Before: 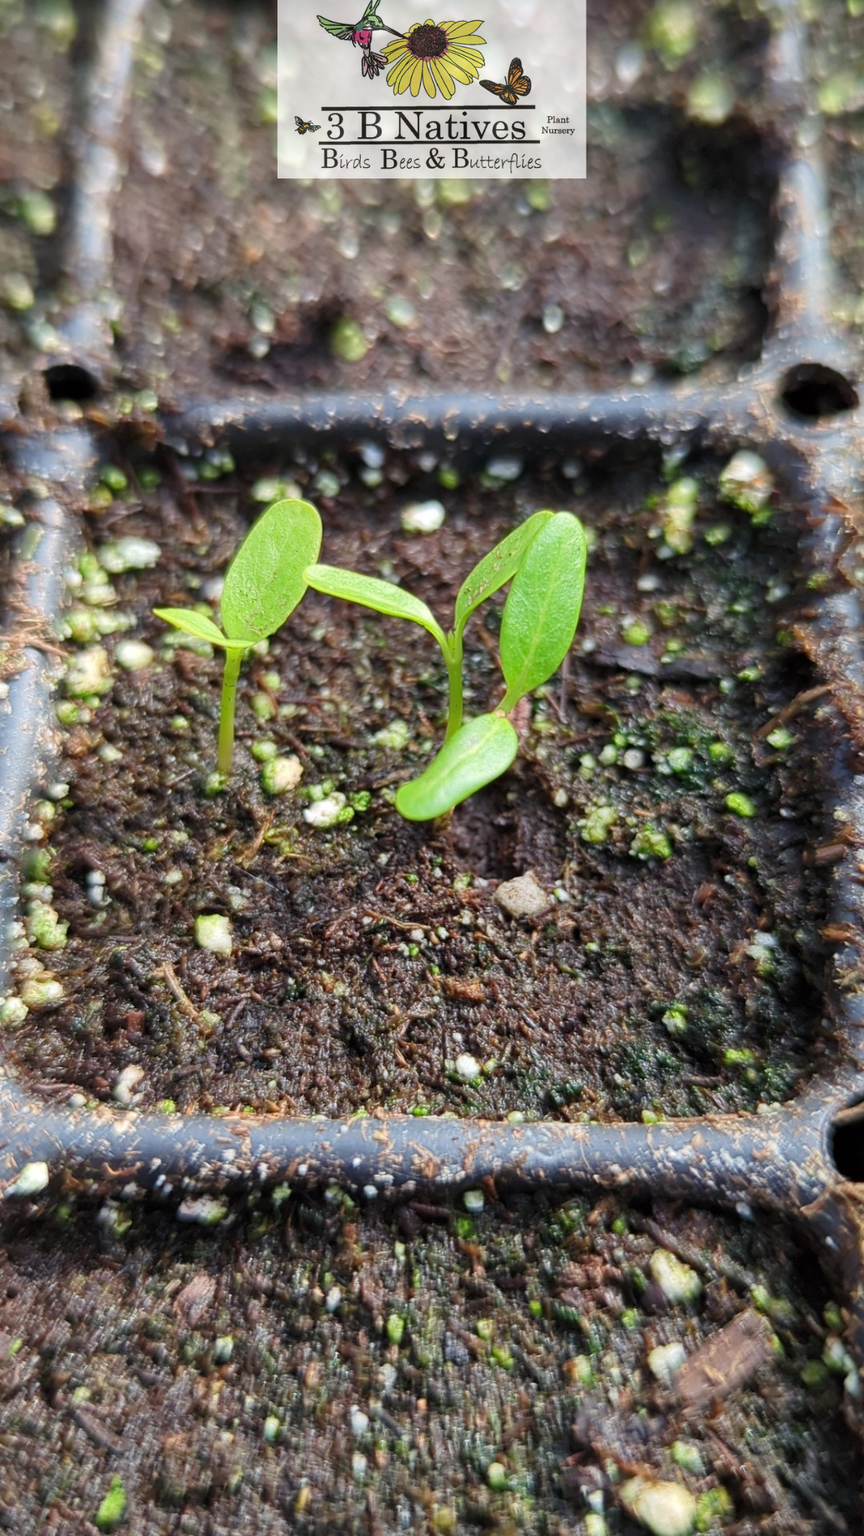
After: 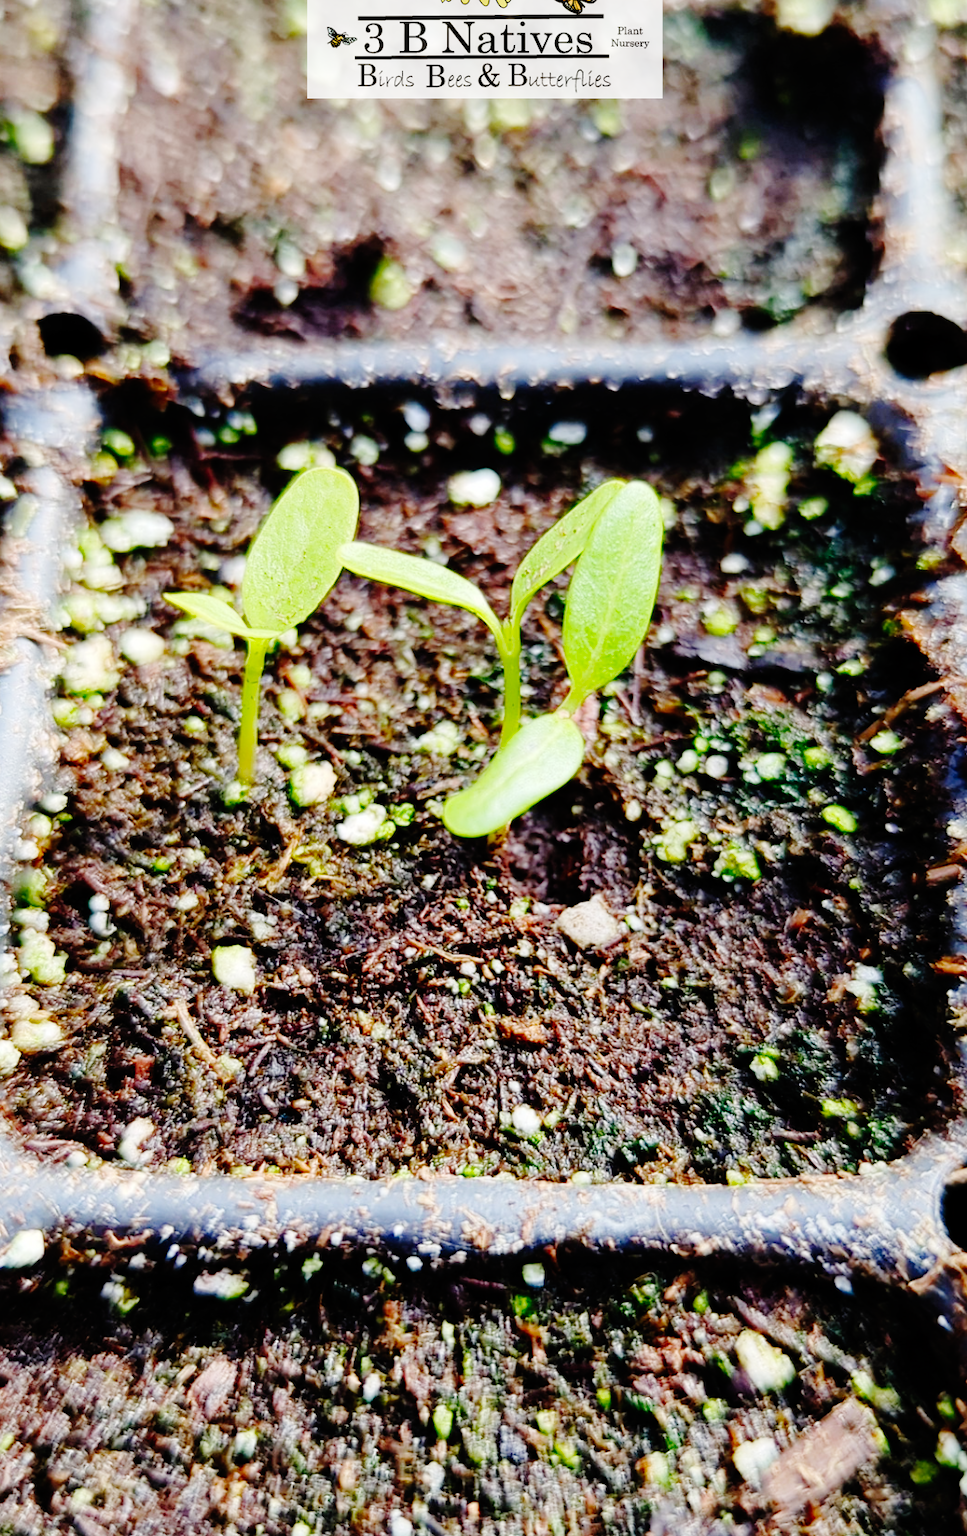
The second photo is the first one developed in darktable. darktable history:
base curve: curves: ch0 [(0, 0) (0.036, 0.01) (0.123, 0.254) (0.258, 0.504) (0.507, 0.748) (1, 1)], preserve colors none
crop: left 1.288%, top 6.091%, right 1.356%, bottom 6.965%
